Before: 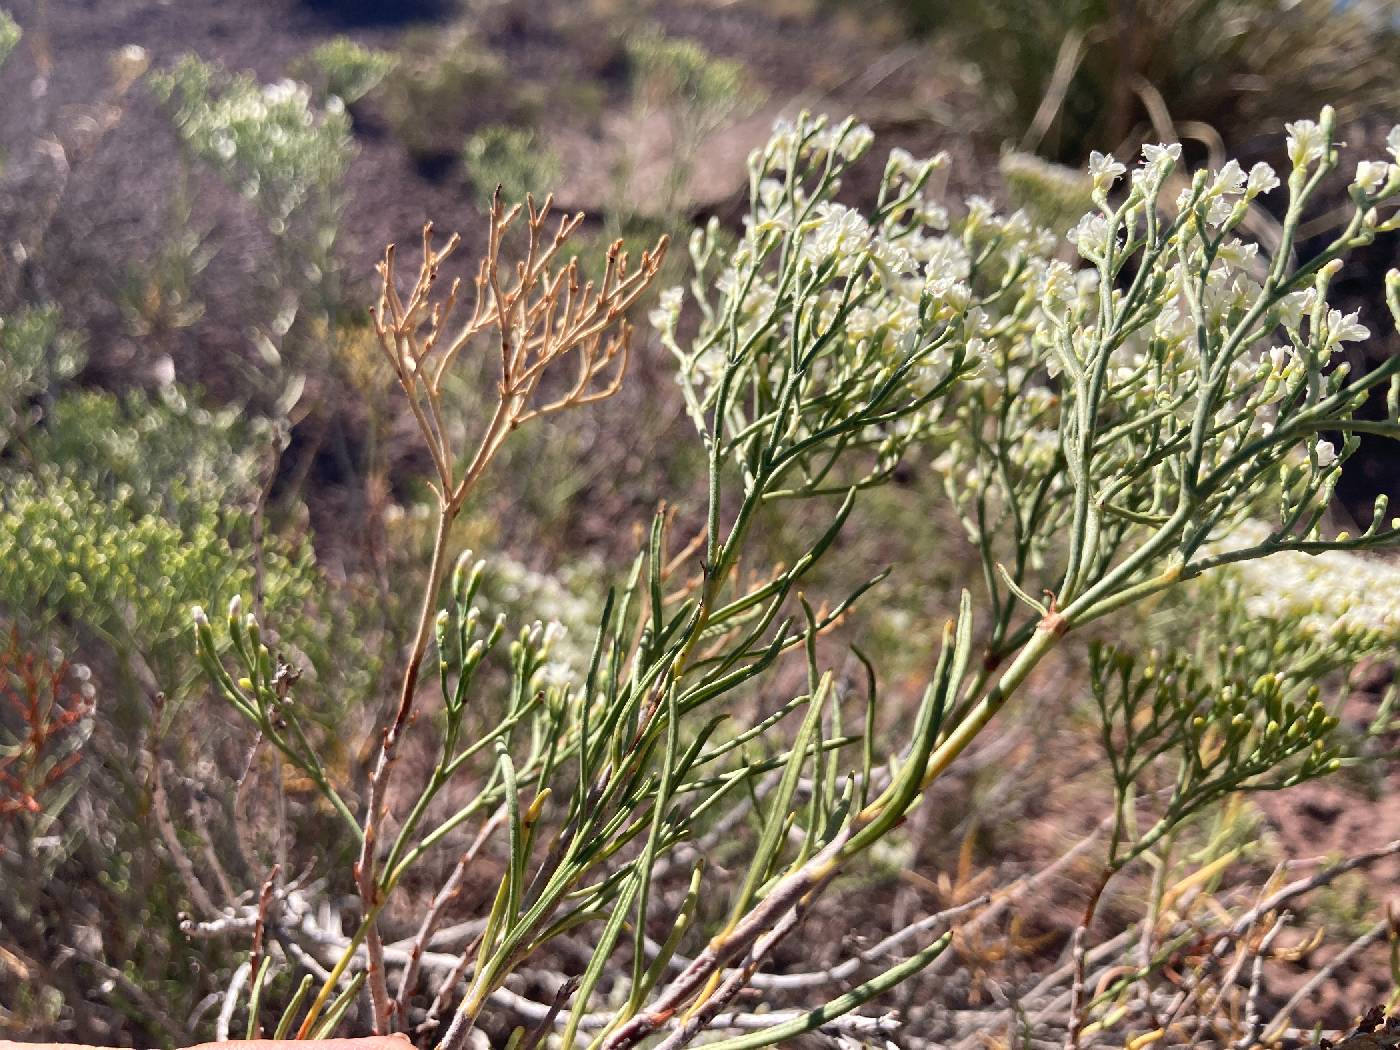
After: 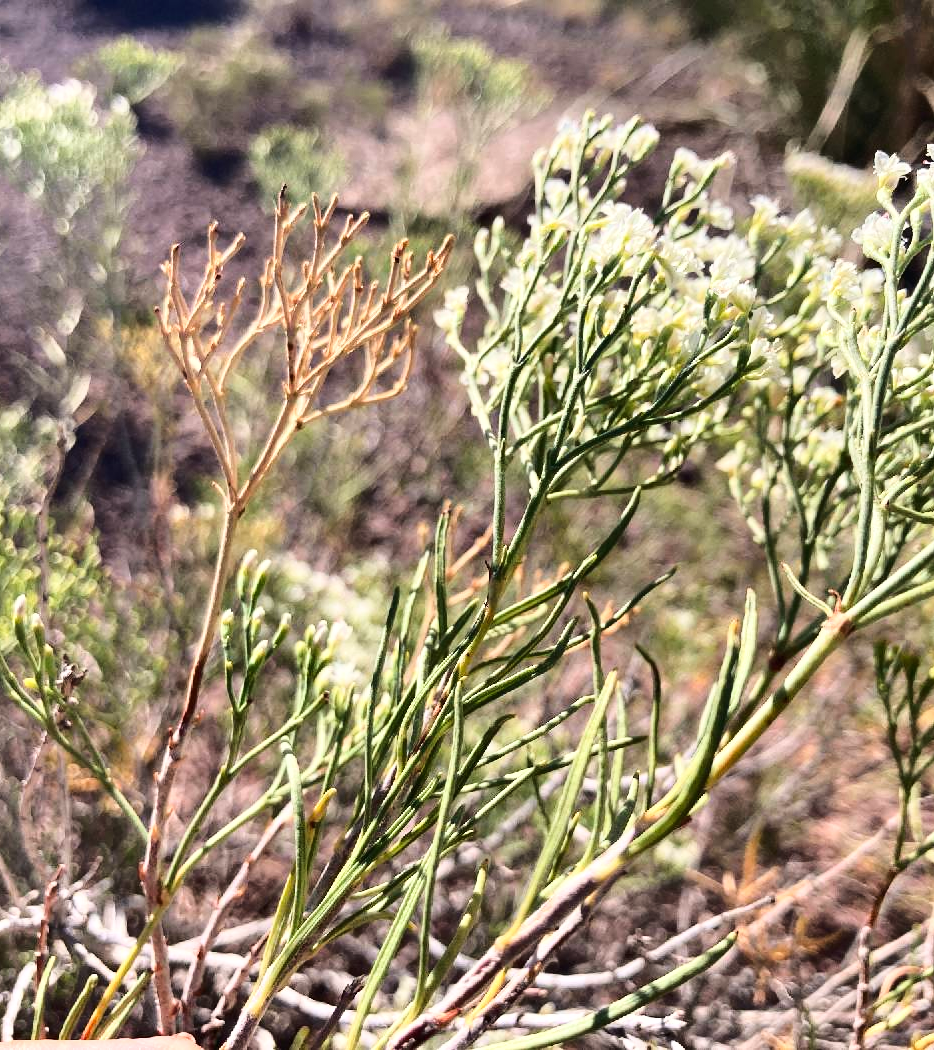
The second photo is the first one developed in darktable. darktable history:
shadows and highlights: radius 106.75, shadows 23.65, highlights -58.5, low approximation 0.01, soften with gaussian
crop: left 15.376%, right 17.875%
base curve: curves: ch0 [(0, 0) (0.036, 0.037) (0.121, 0.228) (0.46, 0.76) (0.859, 0.983) (1, 1)], exposure shift 0.01
